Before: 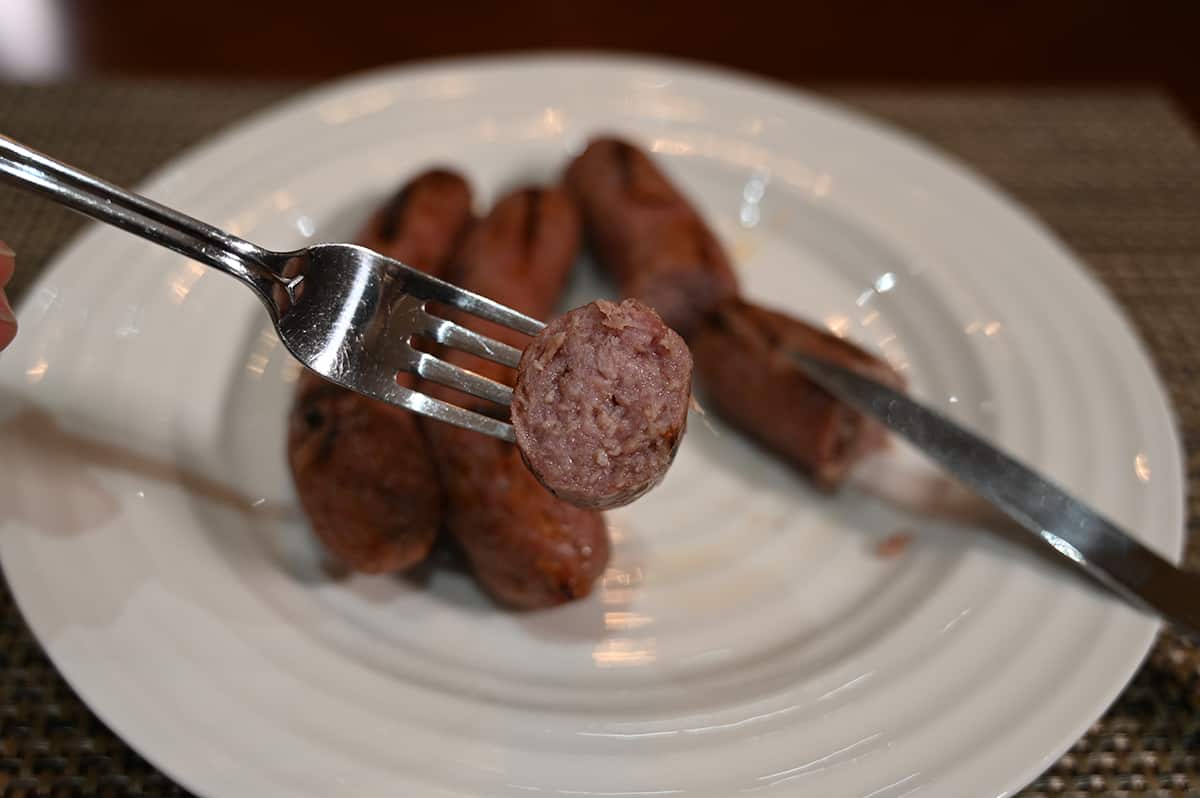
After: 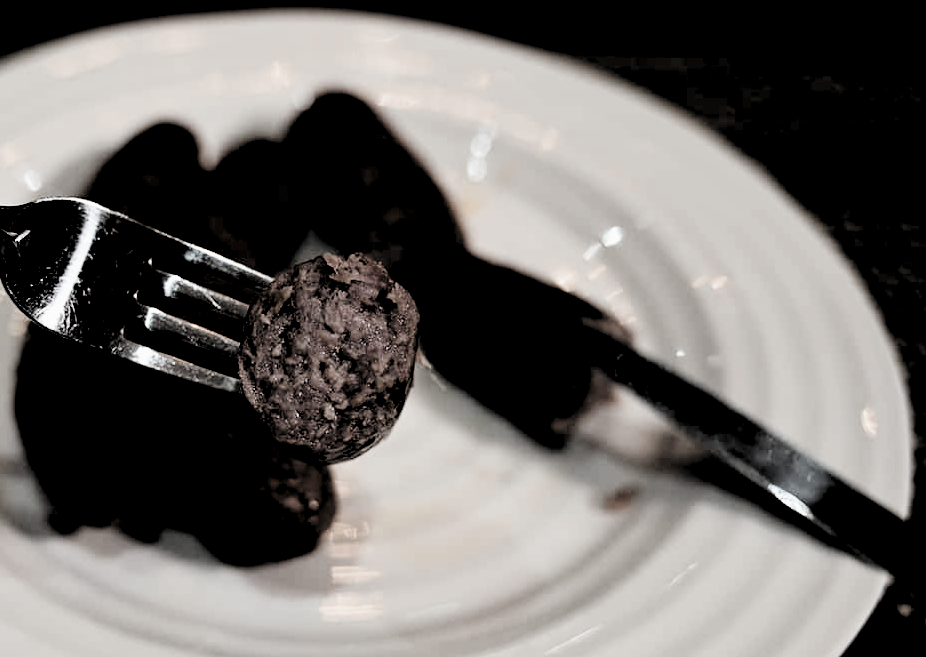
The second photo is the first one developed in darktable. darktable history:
color balance rgb: global offset › luminance 0.468%, global offset › hue 60.32°, perceptual saturation grading › global saturation 36.979%, perceptual saturation grading › shadows 35.067%
tone curve: curves: ch0 [(0, 0) (0.003, 0.001) (0.011, 0.004) (0.025, 0.011) (0.044, 0.021) (0.069, 0.028) (0.1, 0.036) (0.136, 0.051) (0.177, 0.085) (0.224, 0.127) (0.277, 0.193) (0.335, 0.266) (0.399, 0.338) (0.468, 0.419) (0.543, 0.504) (0.623, 0.593) (0.709, 0.689) (0.801, 0.784) (0.898, 0.888) (1, 1)], color space Lab, independent channels, preserve colors none
contrast brightness saturation: brightness 0.187, saturation -0.499
exposure: black level correction 0, exposure 1.182 EV, compensate highlight preservation false
filmic rgb: black relative exposure -5.1 EV, white relative exposure 3.97 EV, hardness 2.9, contrast 1.296, highlights saturation mix -29.41%
crop: left 22.816%, top 5.84%, bottom 11.758%
levels: levels [0.514, 0.759, 1]
